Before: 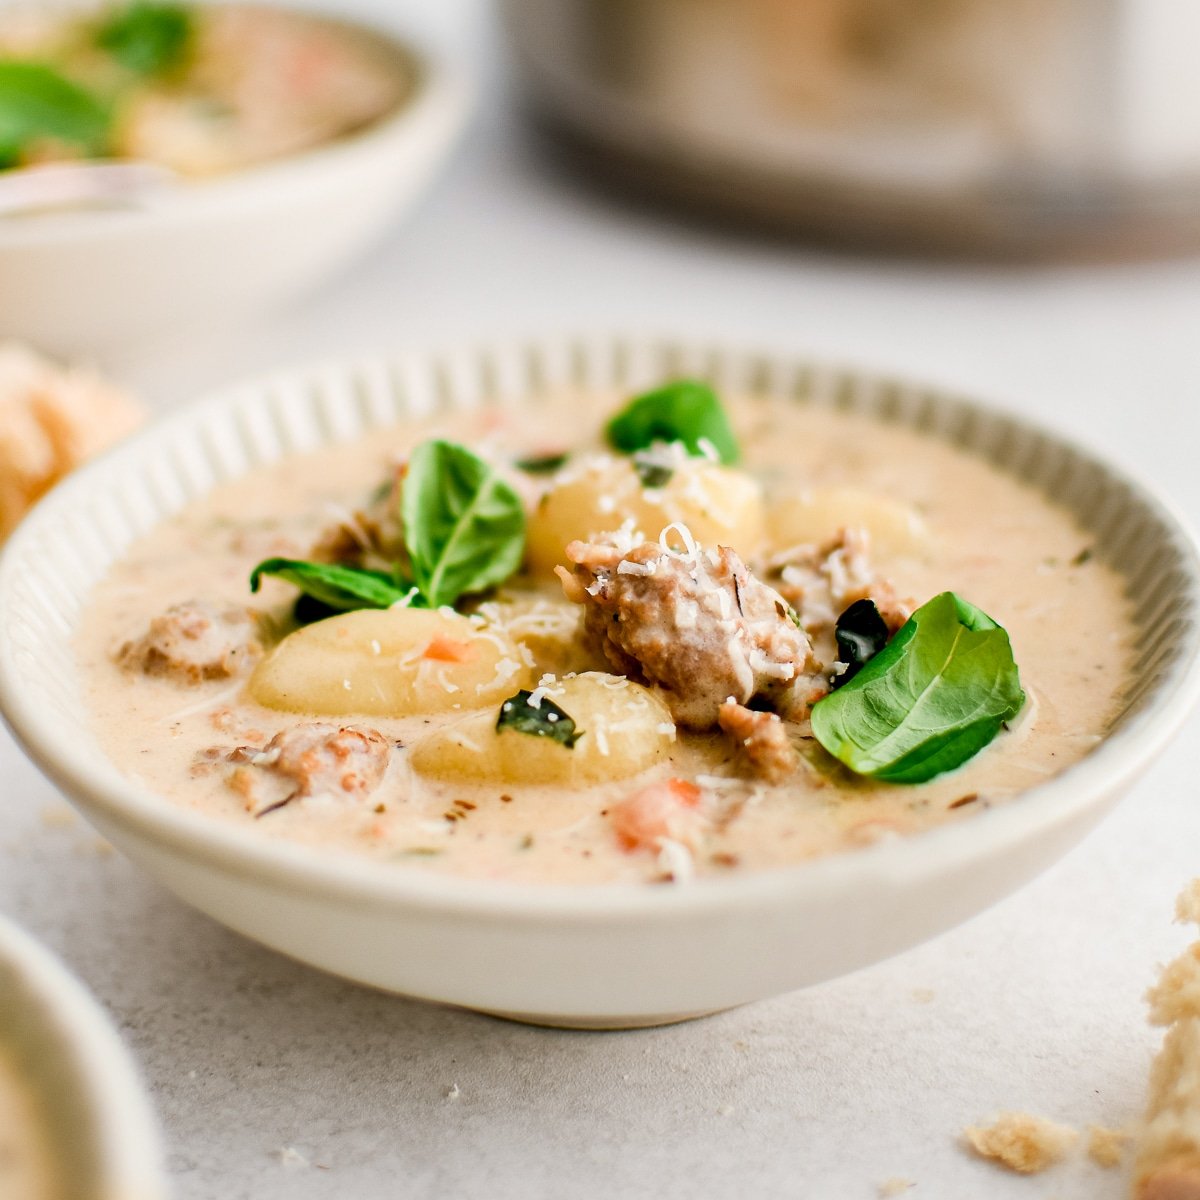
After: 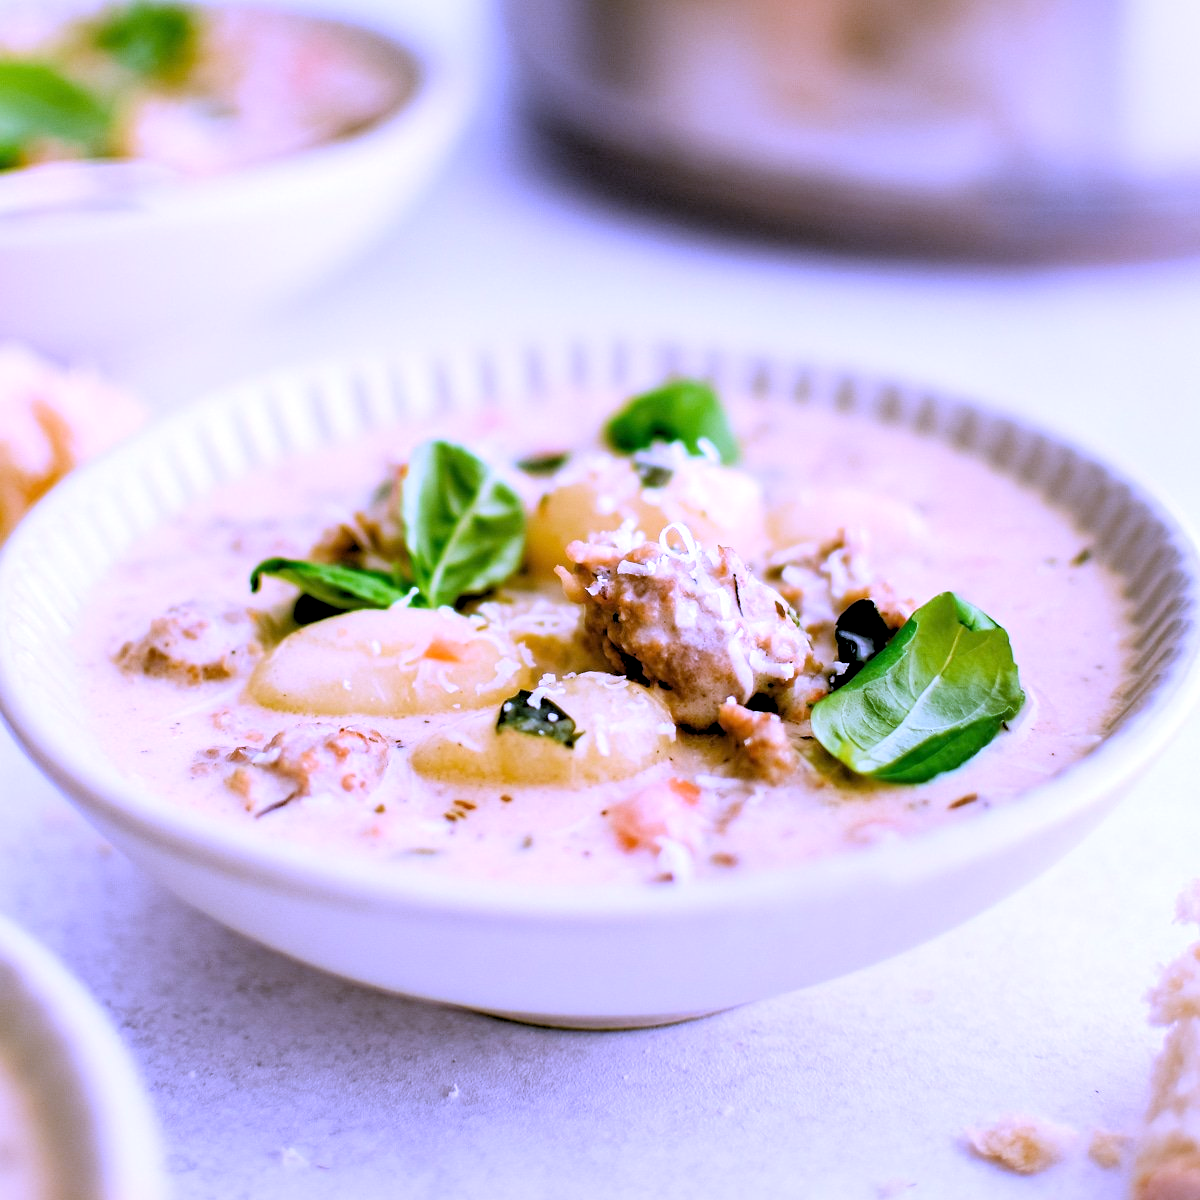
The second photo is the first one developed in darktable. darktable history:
white balance: red 0.98, blue 1.61
rgb levels: levels [[0.013, 0.434, 0.89], [0, 0.5, 1], [0, 0.5, 1]]
